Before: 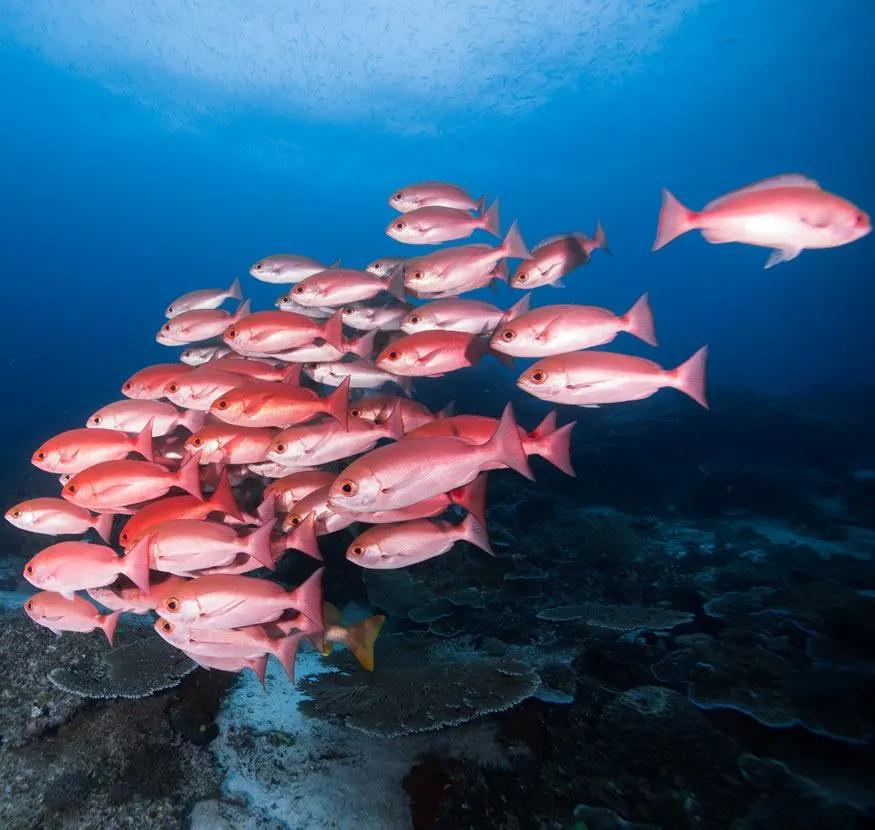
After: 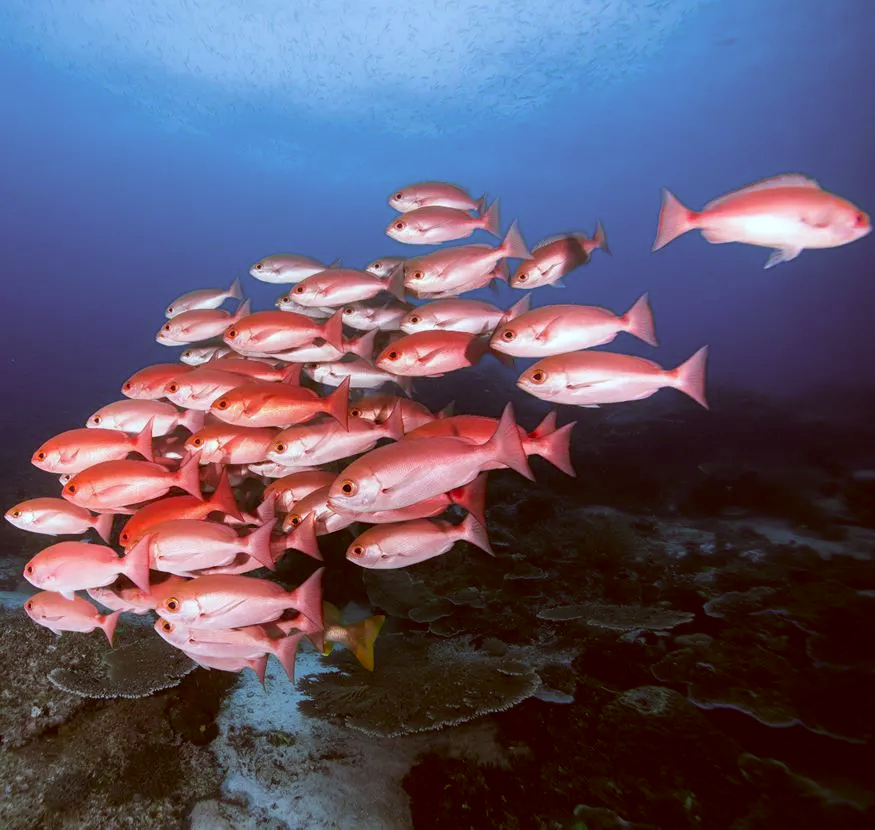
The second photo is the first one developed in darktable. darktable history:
white balance: red 0.967, blue 1.119, emerald 0.756
color correction: highlights a* -5.94, highlights b* 9.48, shadows a* 10.12, shadows b* 23.94
